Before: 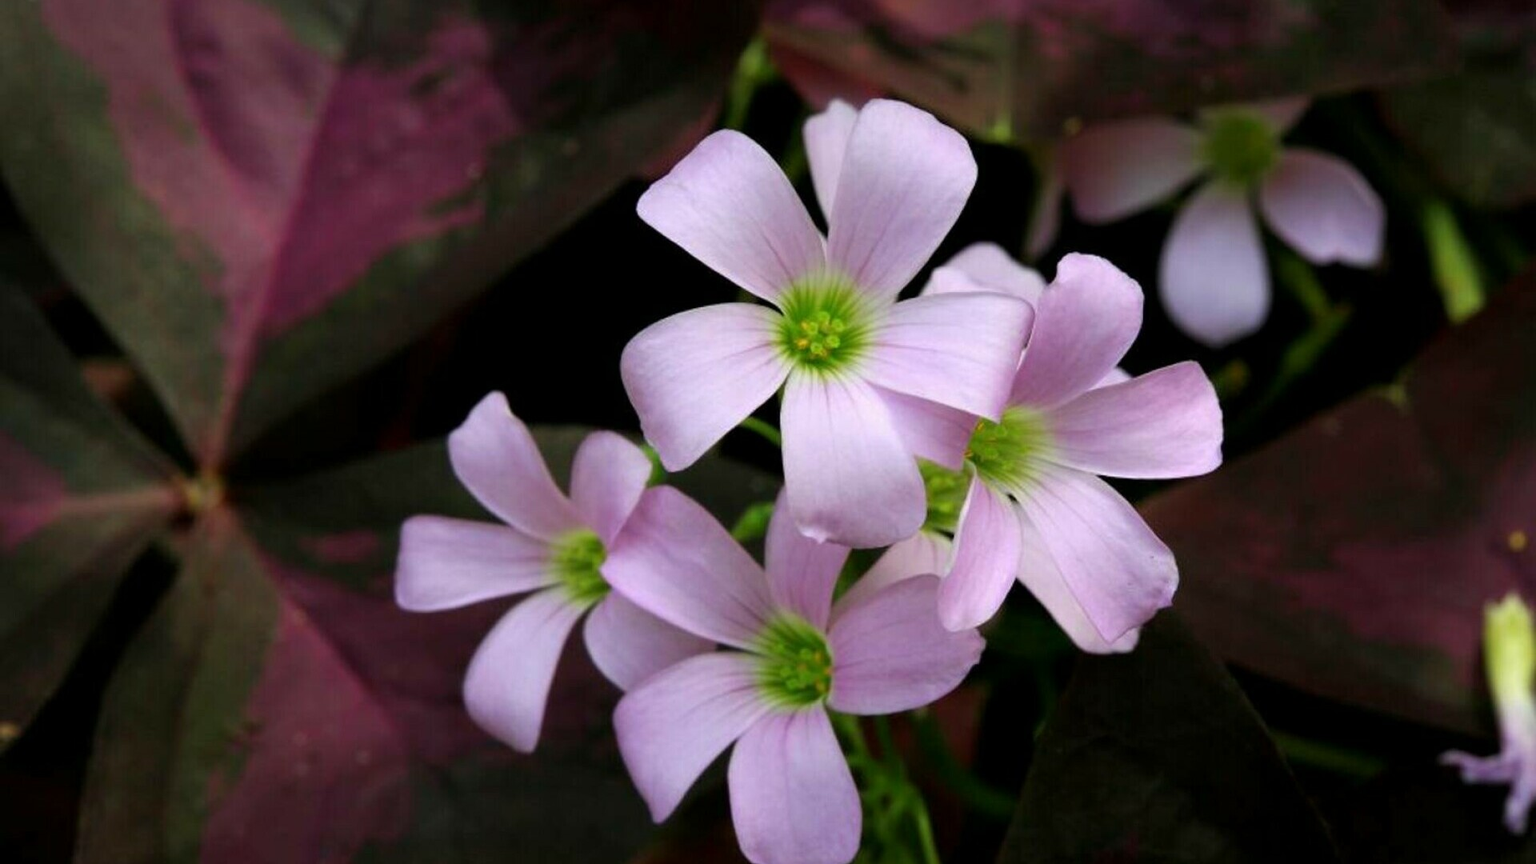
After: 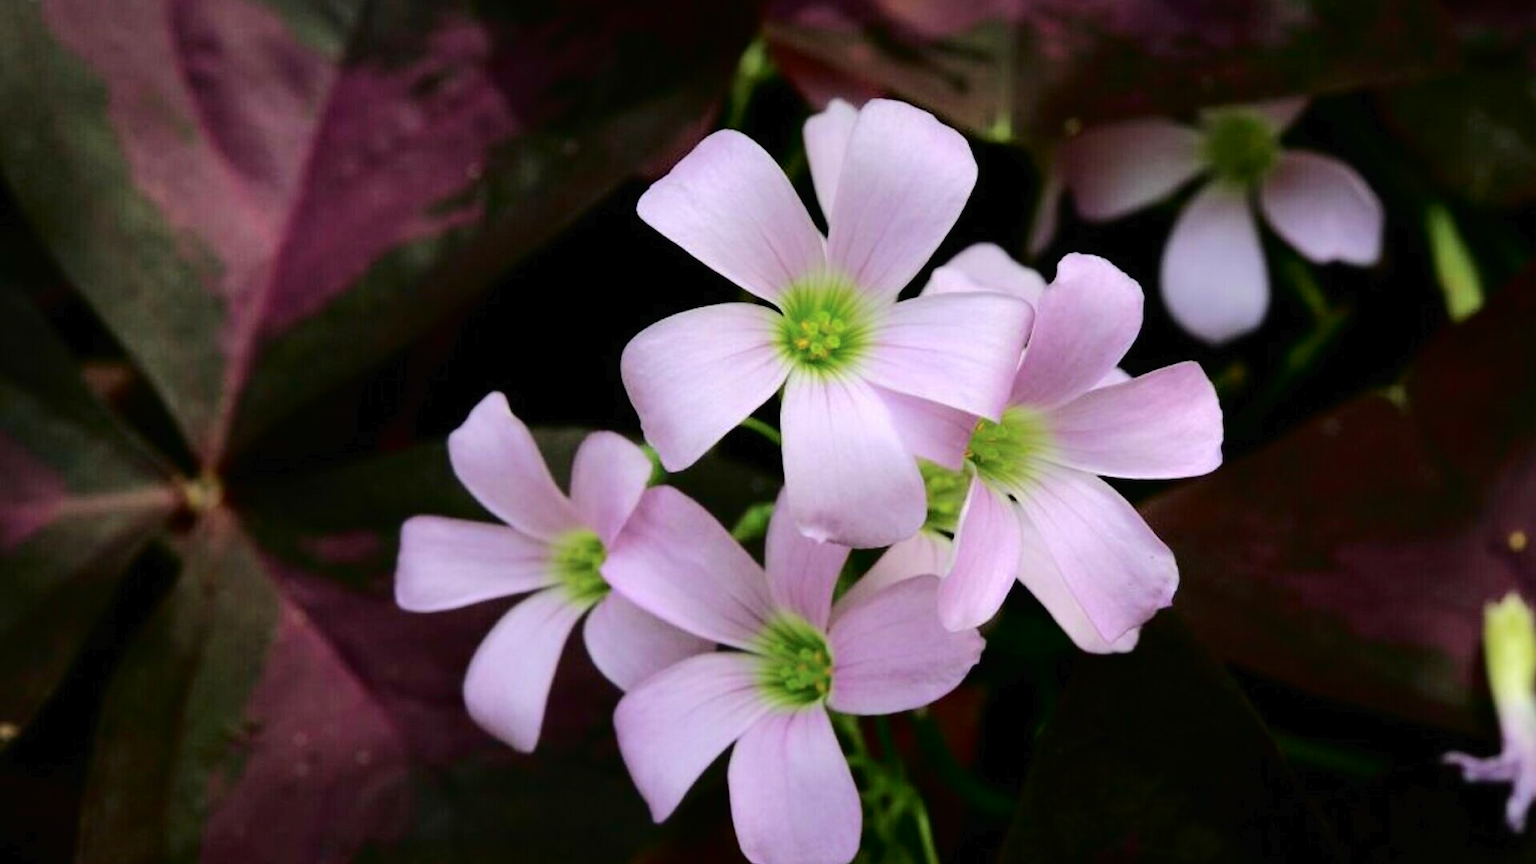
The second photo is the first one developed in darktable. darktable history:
tone curve: curves: ch0 [(0, 0) (0.003, 0.012) (0.011, 0.014) (0.025, 0.019) (0.044, 0.028) (0.069, 0.039) (0.1, 0.056) (0.136, 0.093) (0.177, 0.147) (0.224, 0.214) (0.277, 0.29) (0.335, 0.381) (0.399, 0.476) (0.468, 0.557) (0.543, 0.635) (0.623, 0.697) (0.709, 0.764) (0.801, 0.831) (0.898, 0.917) (1, 1)], color space Lab, independent channels, preserve colors none
